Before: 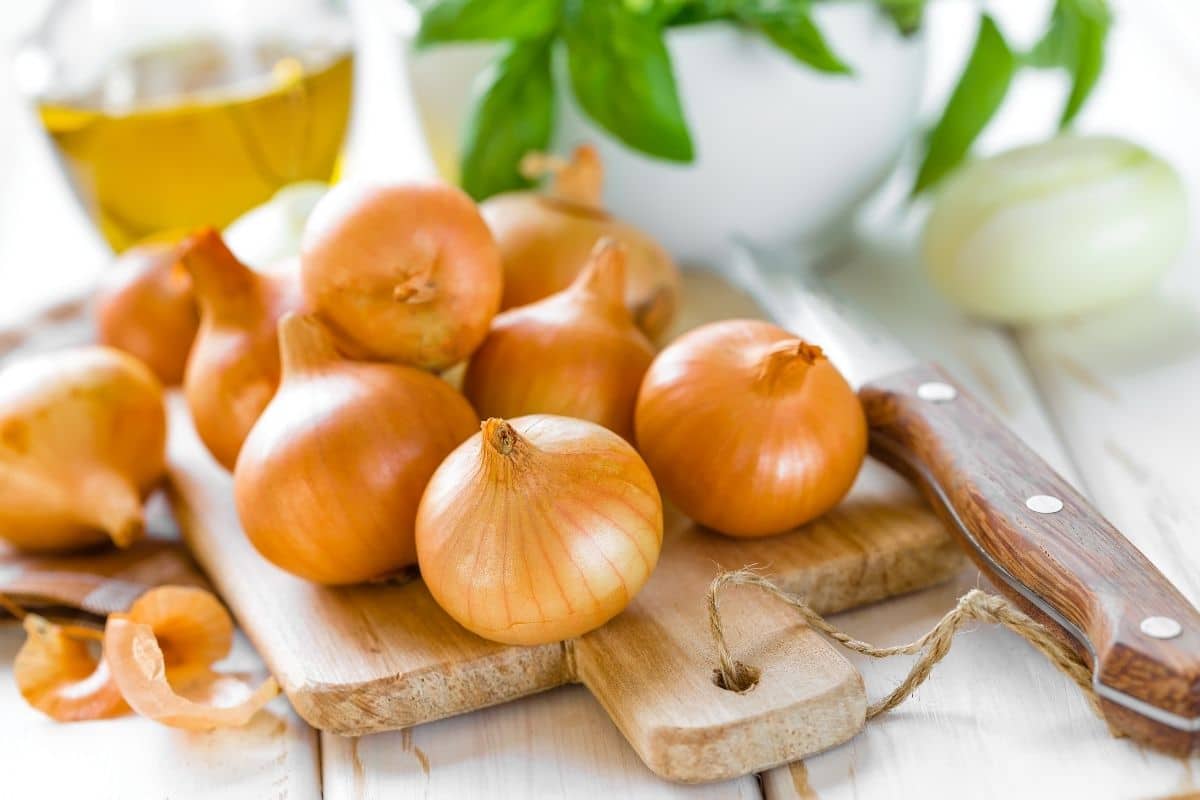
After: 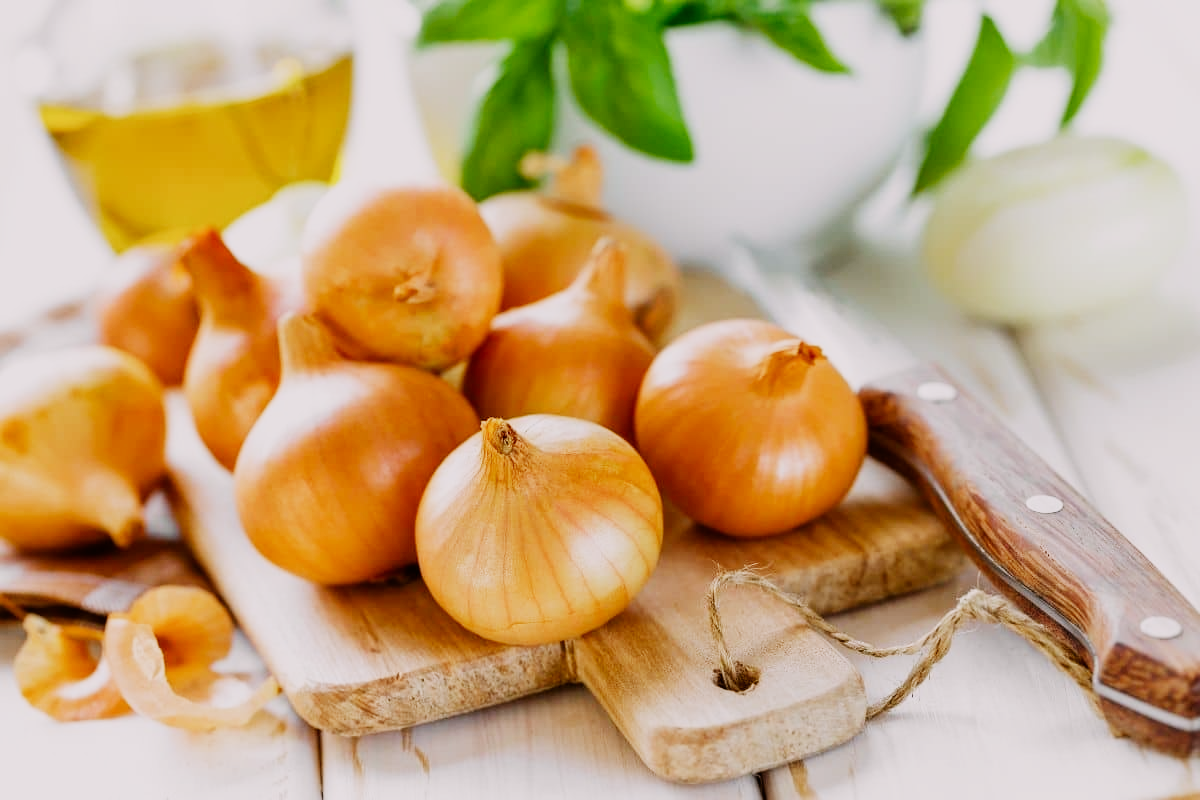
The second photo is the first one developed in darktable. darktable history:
sigmoid: contrast 1.7, skew -0.2, preserve hue 0%, red attenuation 0.1, red rotation 0.035, green attenuation 0.1, green rotation -0.017, blue attenuation 0.15, blue rotation -0.052, base primaries Rec2020
color correction: highlights a* 3.12, highlights b* -1.55, shadows a* -0.101, shadows b* 2.52, saturation 0.98
white balance: red 1.009, blue 0.985
